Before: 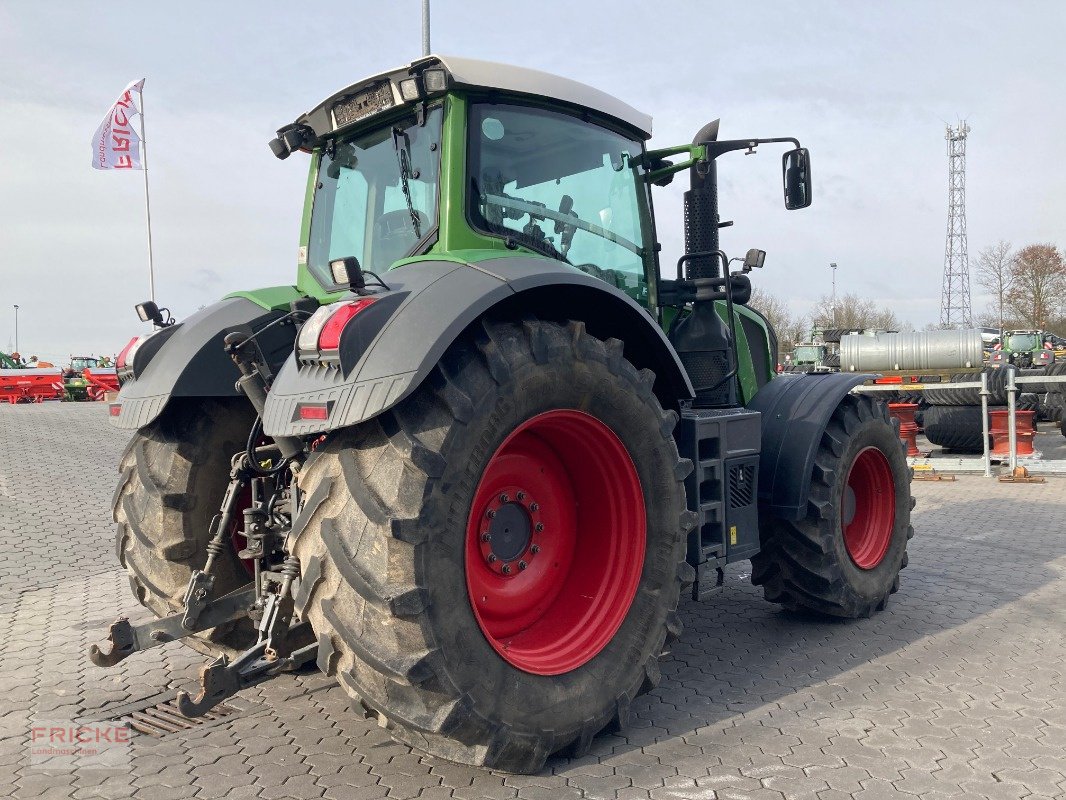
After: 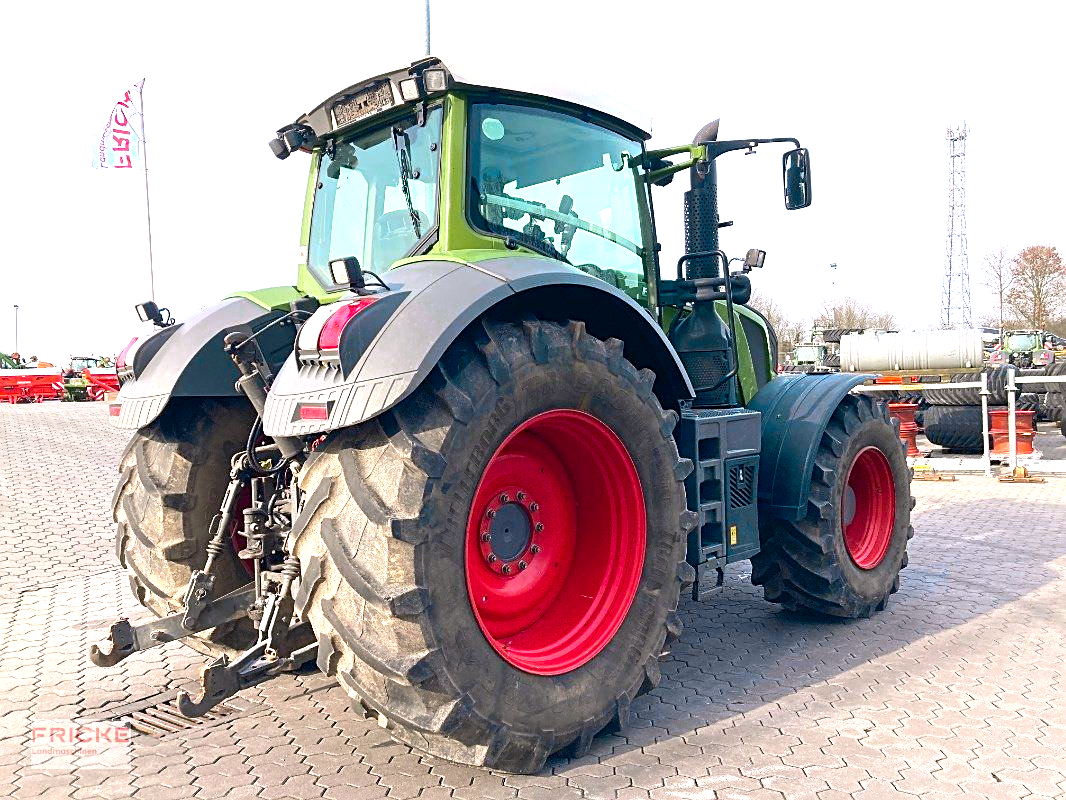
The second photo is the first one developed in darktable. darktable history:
color balance rgb: highlights gain › chroma 0.295%, highlights gain › hue 330.92°, perceptual saturation grading › global saturation 0.296%, global vibrance 20%
sharpen: on, module defaults
color zones: curves: ch0 [(0.254, 0.492) (0.724, 0.62)]; ch1 [(0.25, 0.528) (0.719, 0.796)]; ch2 [(0, 0.472) (0.25, 0.5) (0.73, 0.184)]
exposure: exposure 1 EV, compensate exposure bias true, compensate highlight preservation false
color correction: highlights a* 3.12, highlights b* -1.56, shadows a* -0.102, shadows b* 2.17, saturation 0.984
